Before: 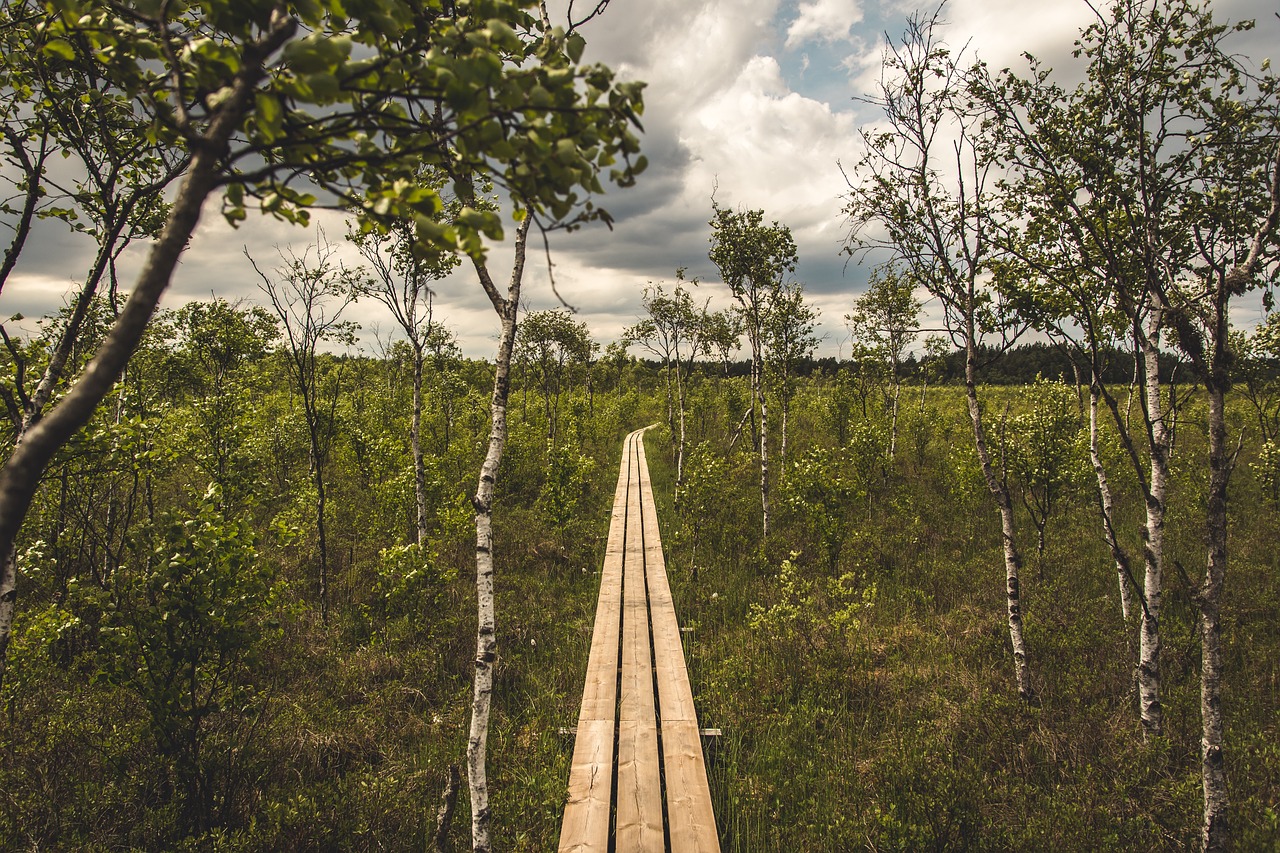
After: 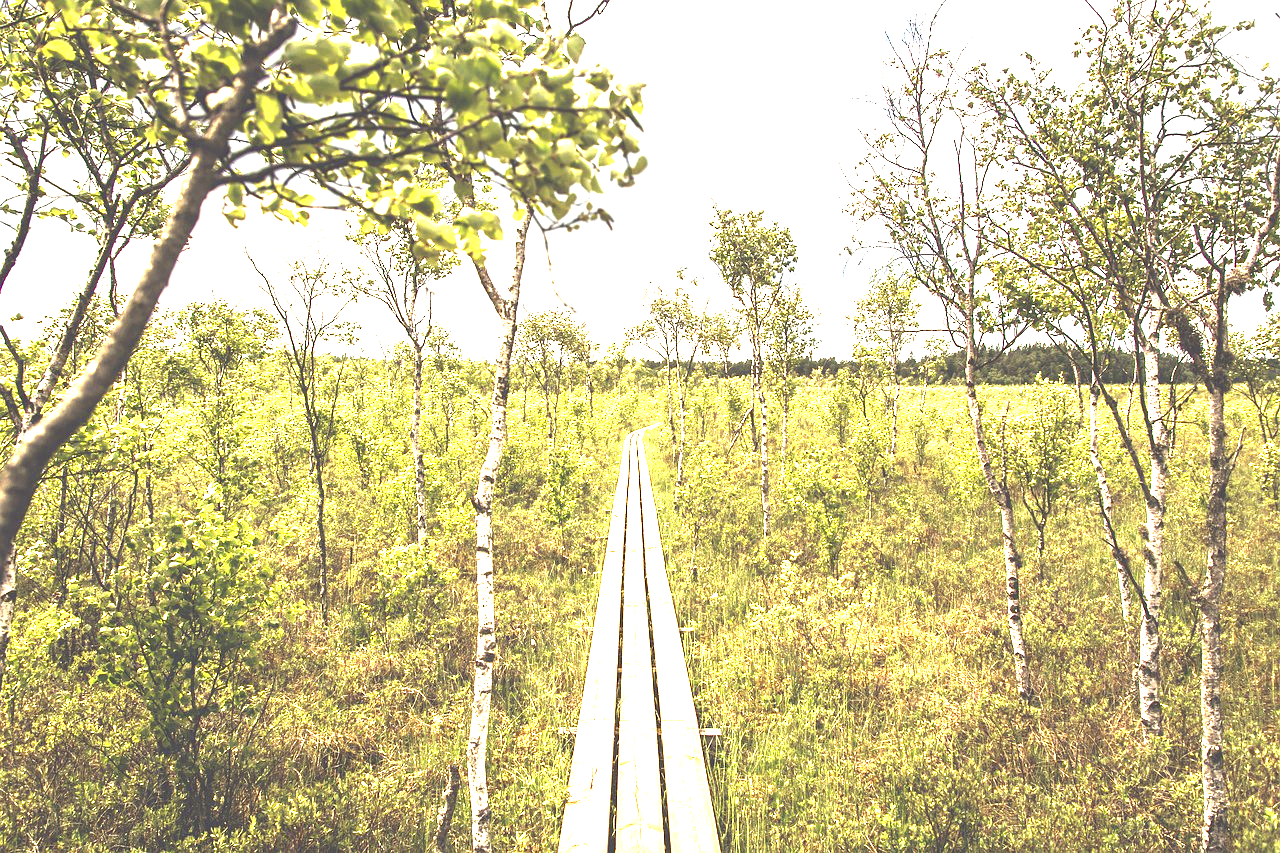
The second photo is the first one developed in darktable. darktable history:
color zones: curves: ch0 [(0, 0.485) (0.178, 0.476) (0.261, 0.623) (0.411, 0.403) (0.708, 0.603) (0.934, 0.412)]; ch1 [(0.003, 0.485) (0.149, 0.496) (0.229, 0.584) (0.326, 0.551) (0.484, 0.262) (0.757, 0.643)]
exposure: black level correction 0.001, exposure 2.686 EV, compensate exposure bias true, compensate highlight preservation false
